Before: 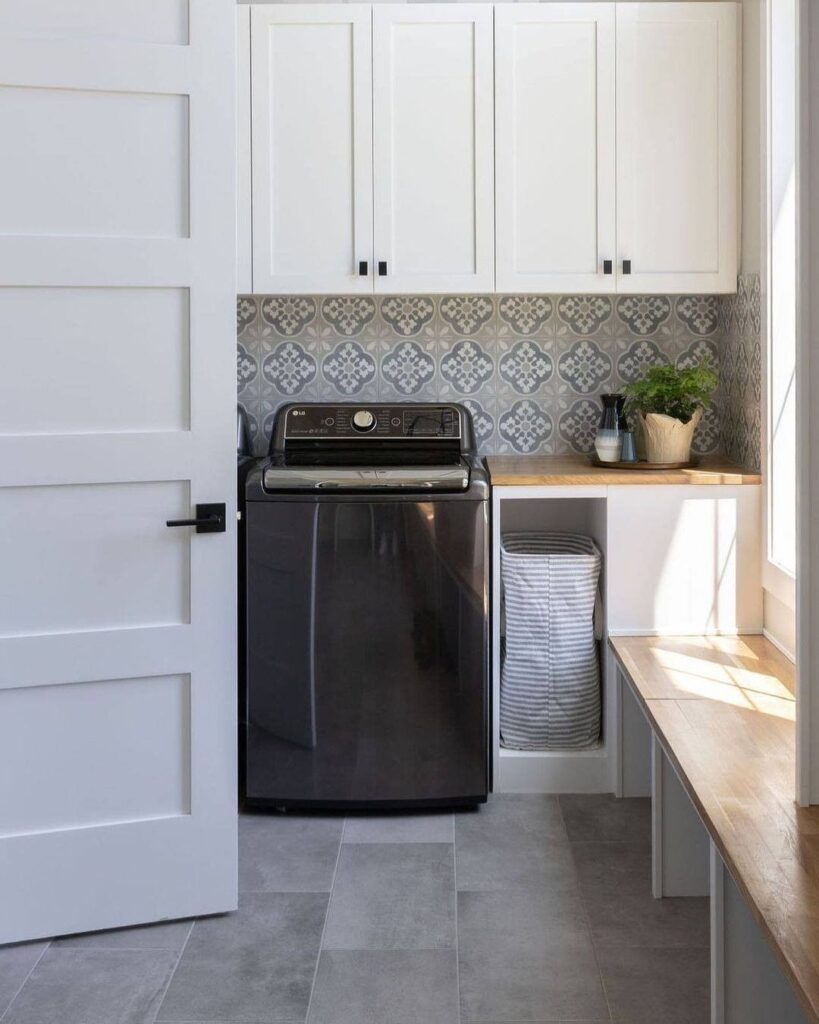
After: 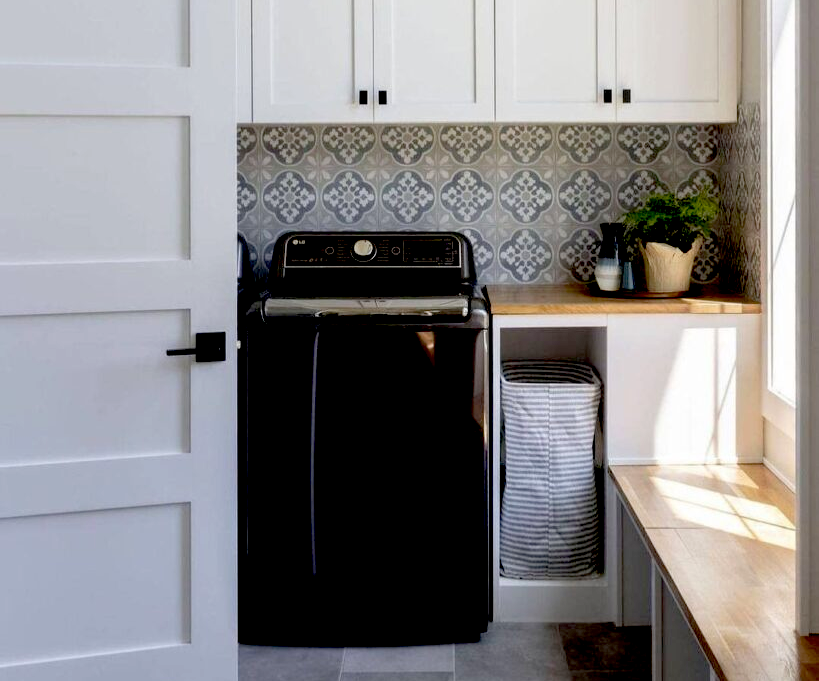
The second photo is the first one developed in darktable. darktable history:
exposure: black level correction 0.056, compensate highlight preservation false
crop: top 16.727%, bottom 16.727%
